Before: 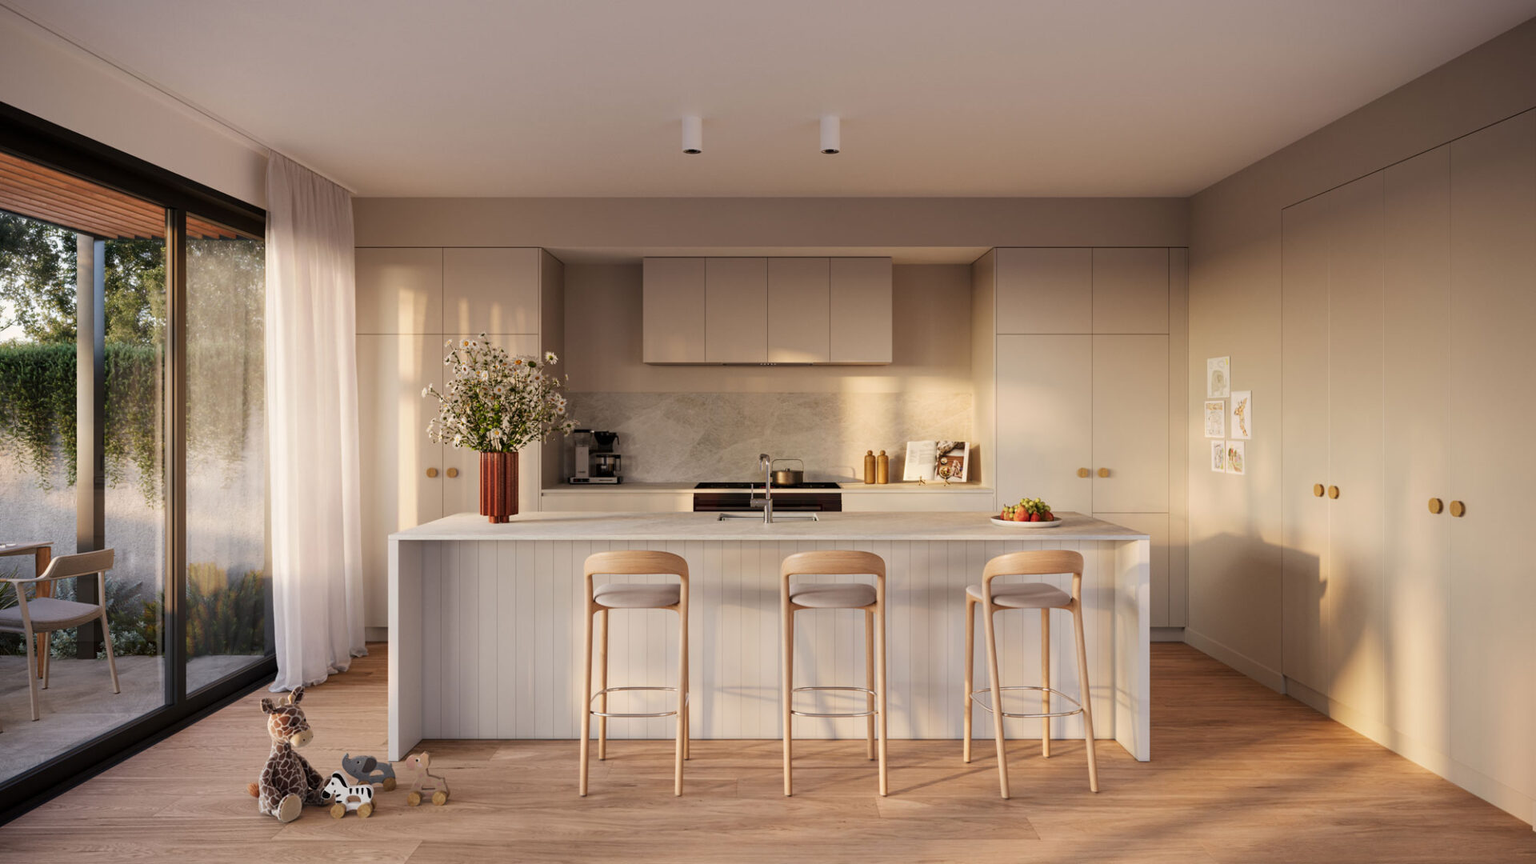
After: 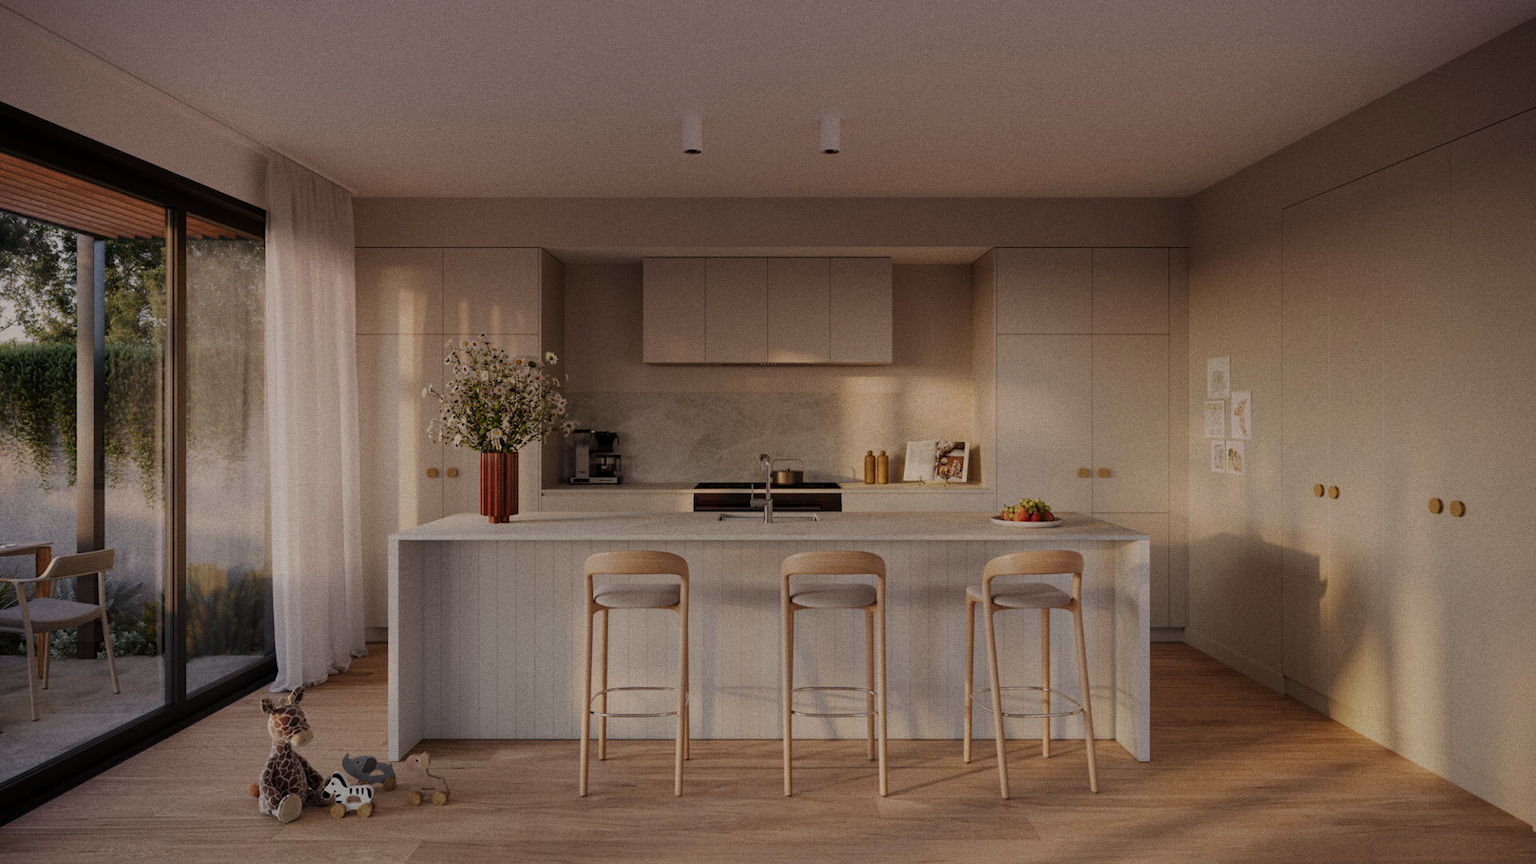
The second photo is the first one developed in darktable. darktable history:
exposure: exposure -1 EV, compensate highlight preservation false
graduated density: density 0.38 EV, hardness 21%, rotation -6.11°, saturation 32%
grain: coarseness 3.21 ISO
